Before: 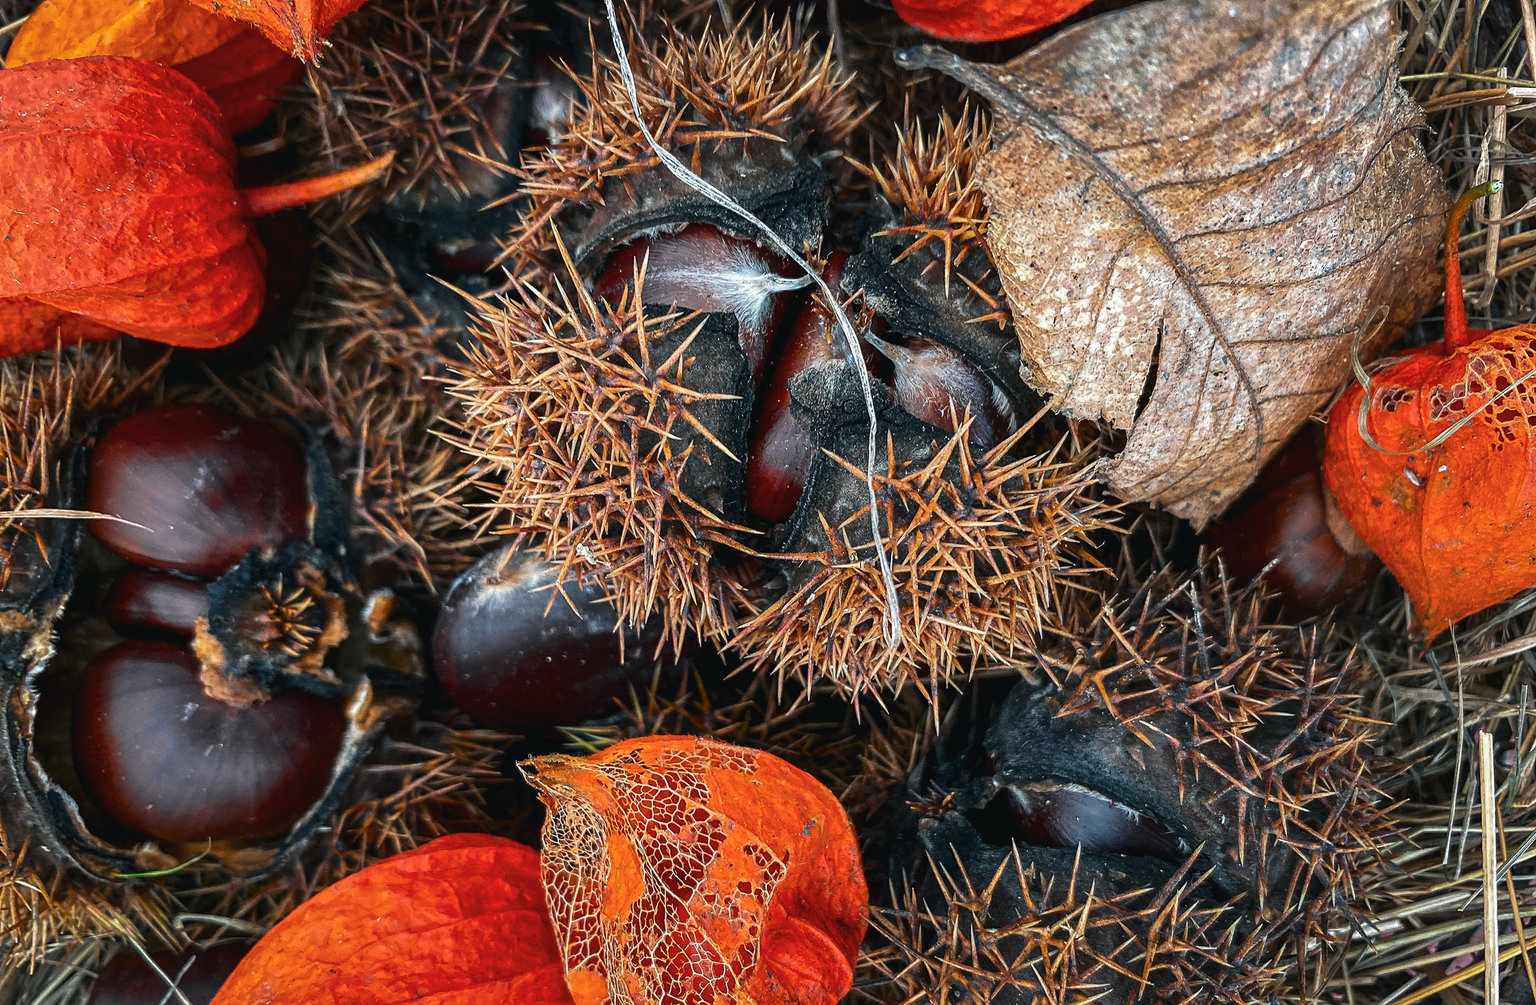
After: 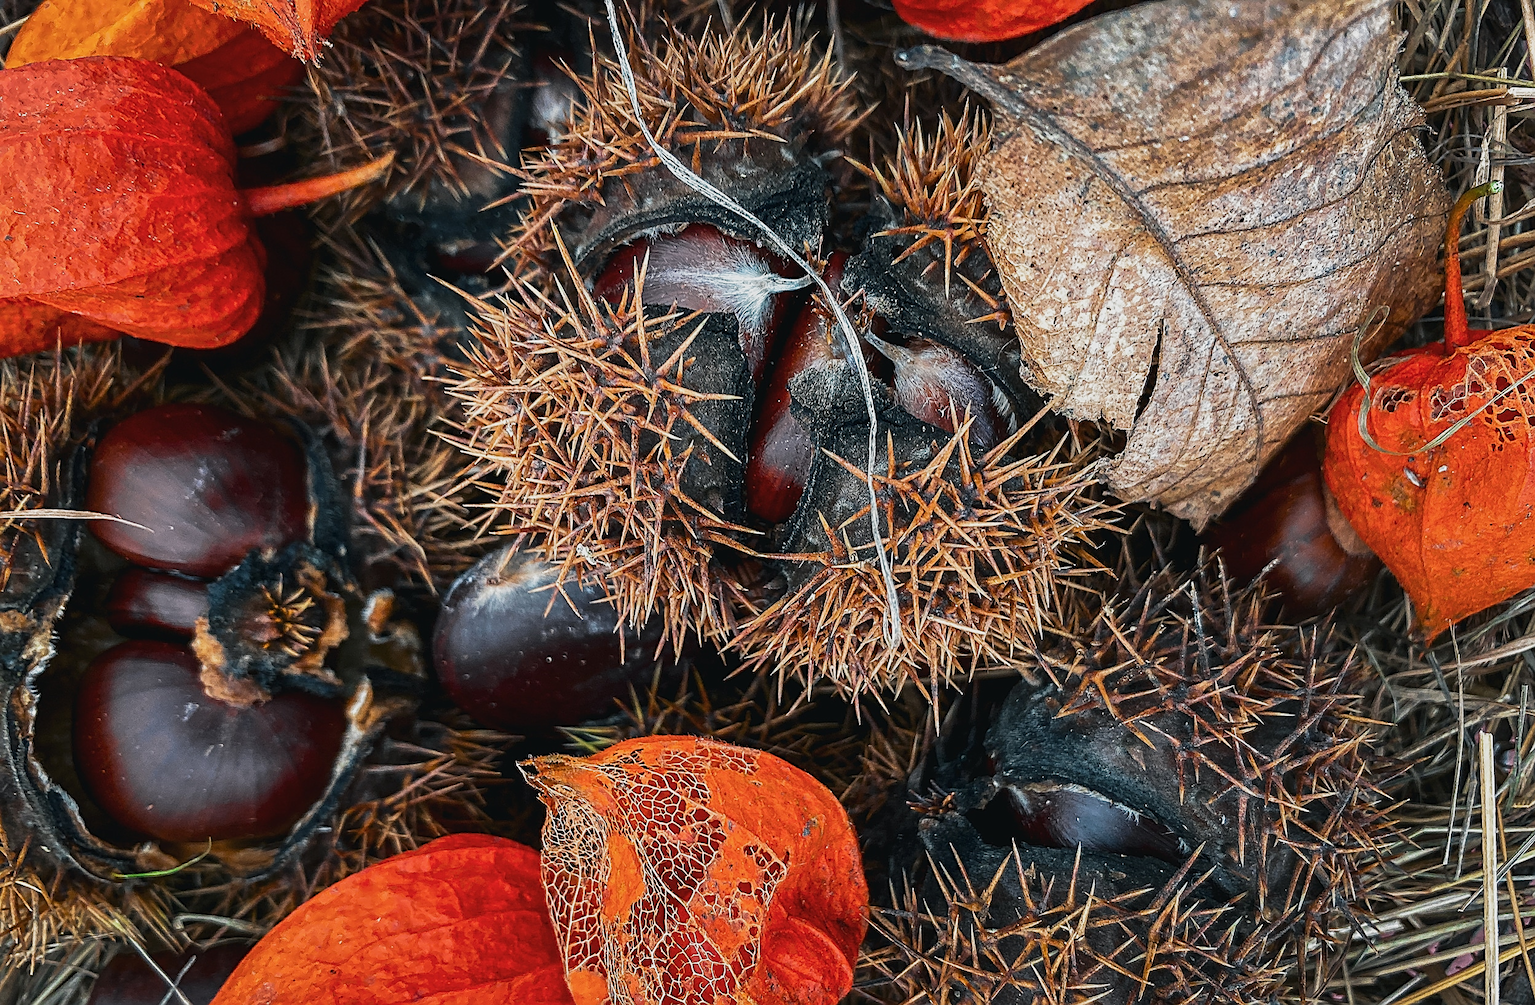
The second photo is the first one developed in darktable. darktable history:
sigmoid: contrast 1.22, skew 0.65
sharpen: on, module defaults
